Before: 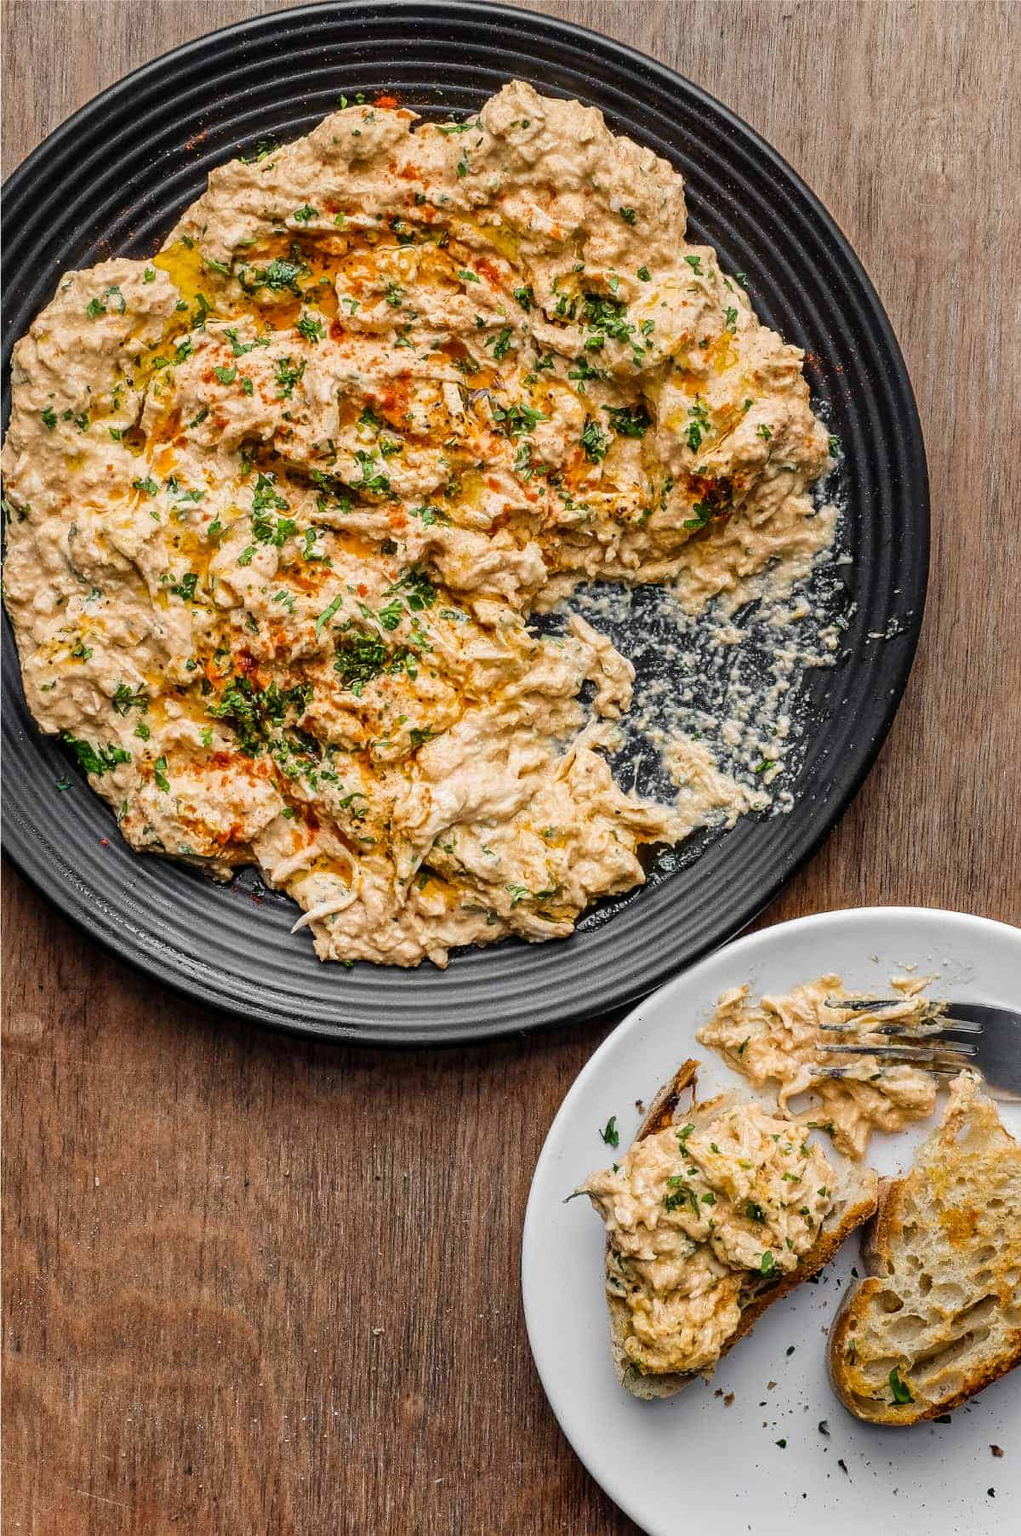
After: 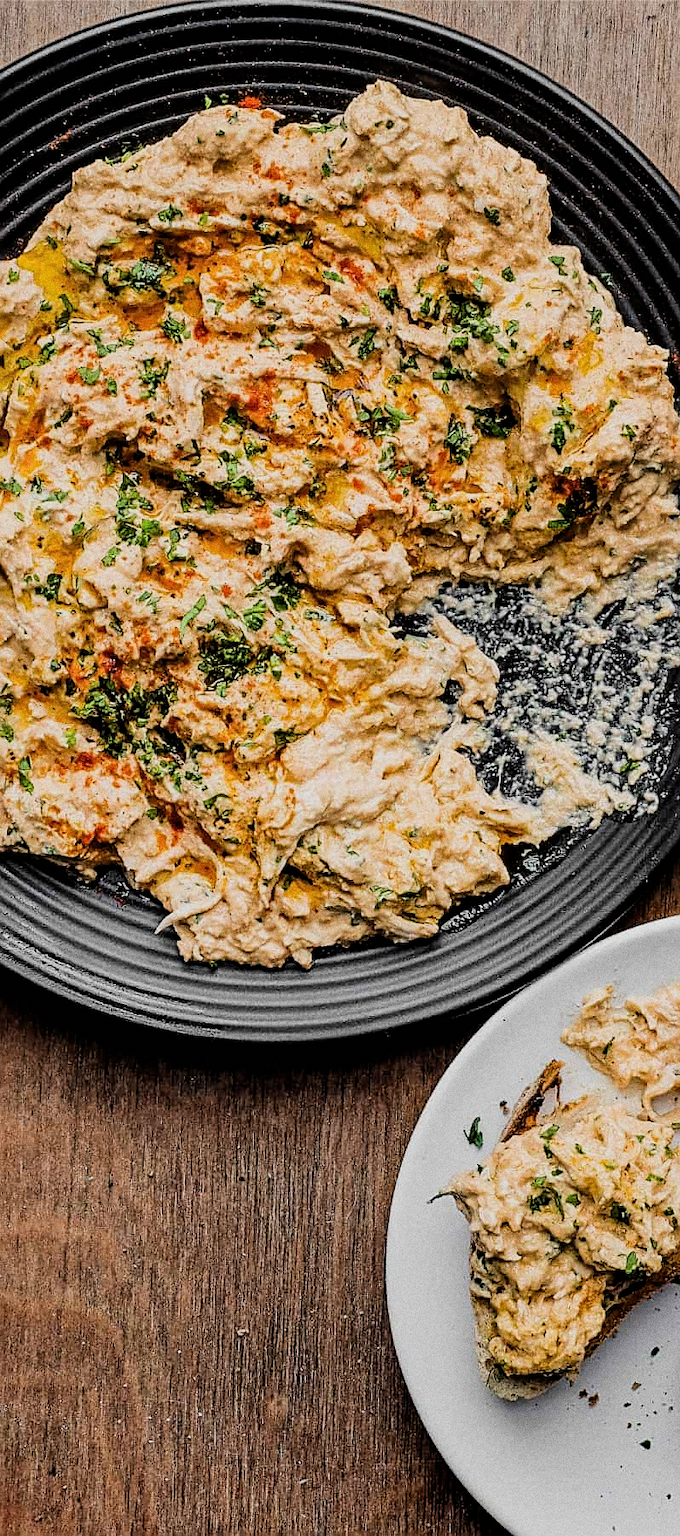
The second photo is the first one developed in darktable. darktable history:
exposure: exposure 0.02 EV, compensate highlight preservation false
crop and rotate: left 13.409%, right 19.924%
grain: coarseness 11.82 ISO, strength 36.67%, mid-tones bias 74.17%
filmic rgb: black relative exposure -5 EV, hardness 2.88, contrast 1.2, highlights saturation mix -30%
sharpen: on, module defaults
